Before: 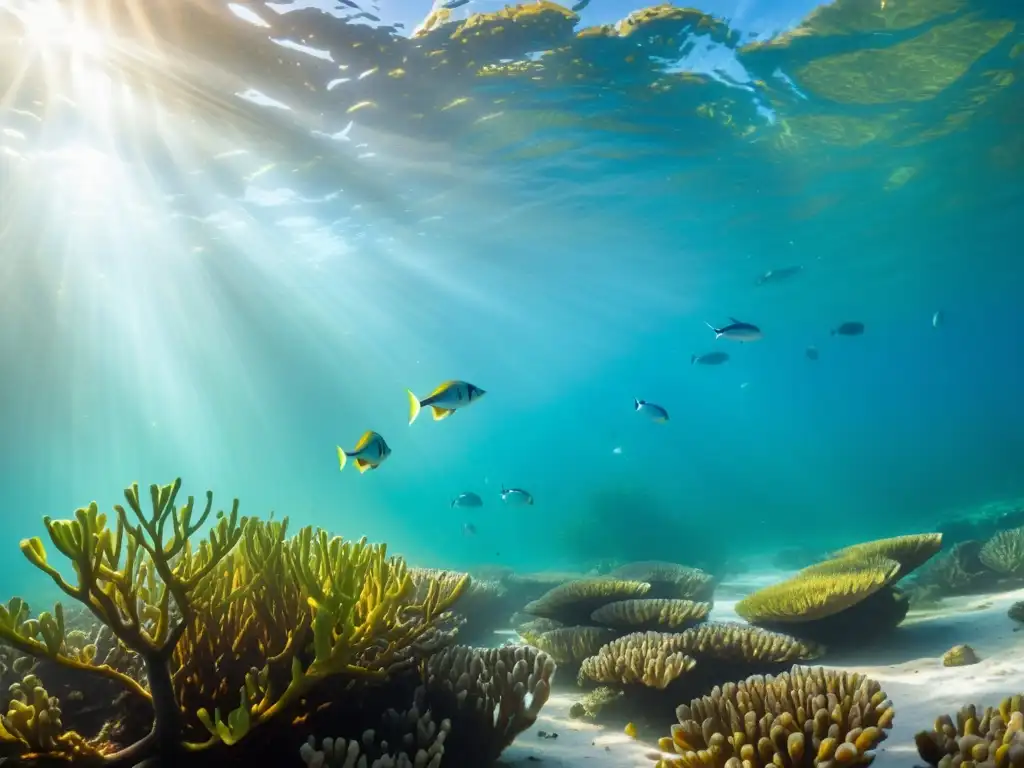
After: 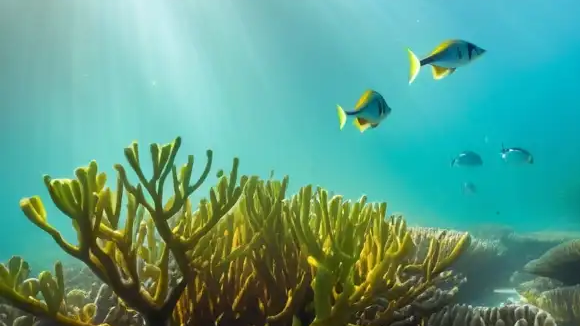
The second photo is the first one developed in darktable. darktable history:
tone equalizer: edges refinement/feathering 500, mask exposure compensation -1.57 EV, preserve details no
crop: top 44.443%, right 43.32%, bottom 12.98%
